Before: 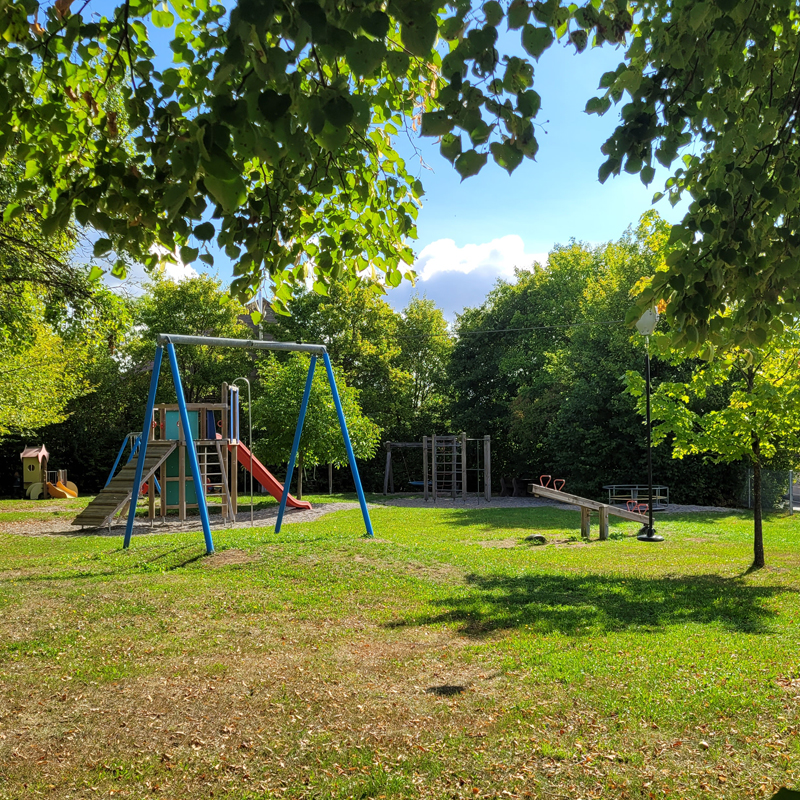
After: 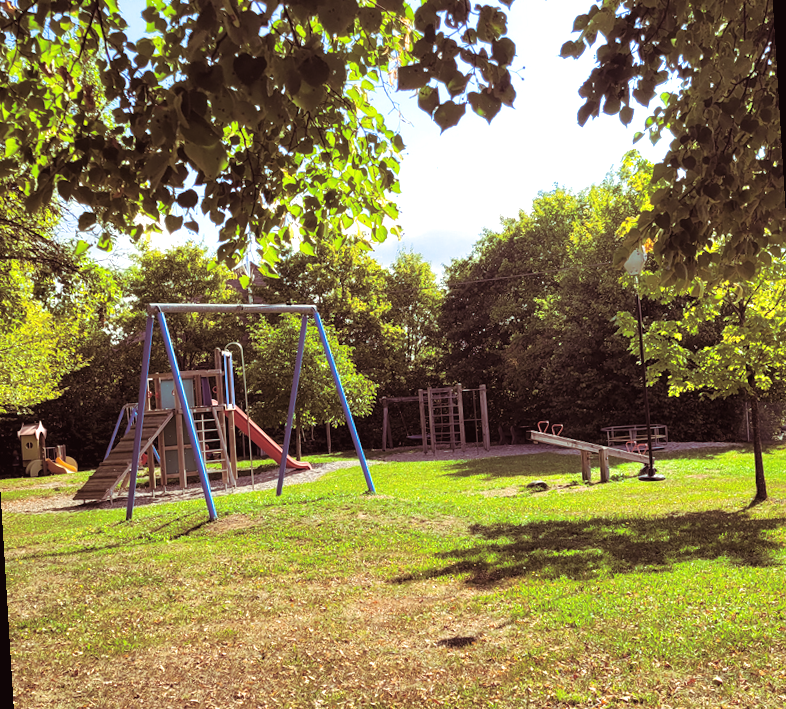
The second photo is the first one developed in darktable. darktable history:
exposure: black level correction -0.002, exposure 0.54 EV, compensate highlight preservation false
rotate and perspective: rotation -3.52°, crop left 0.036, crop right 0.964, crop top 0.081, crop bottom 0.919
split-toning: on, module defaults
